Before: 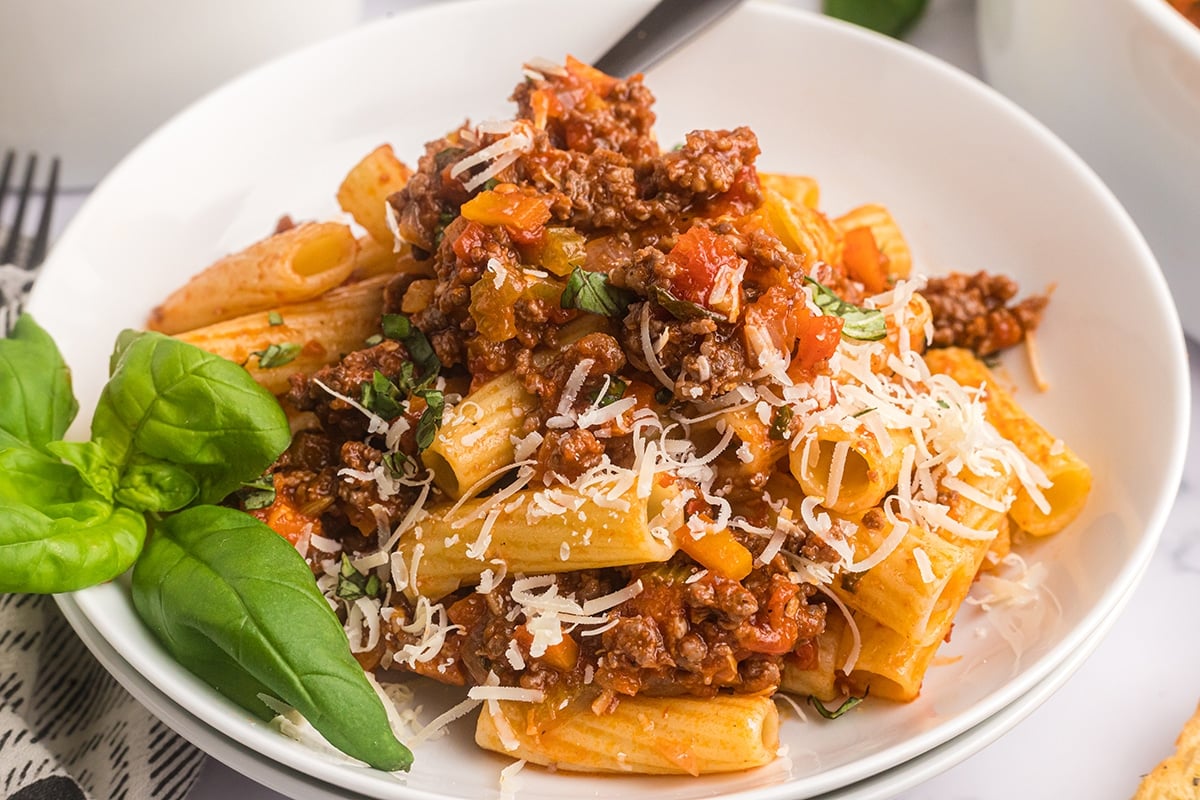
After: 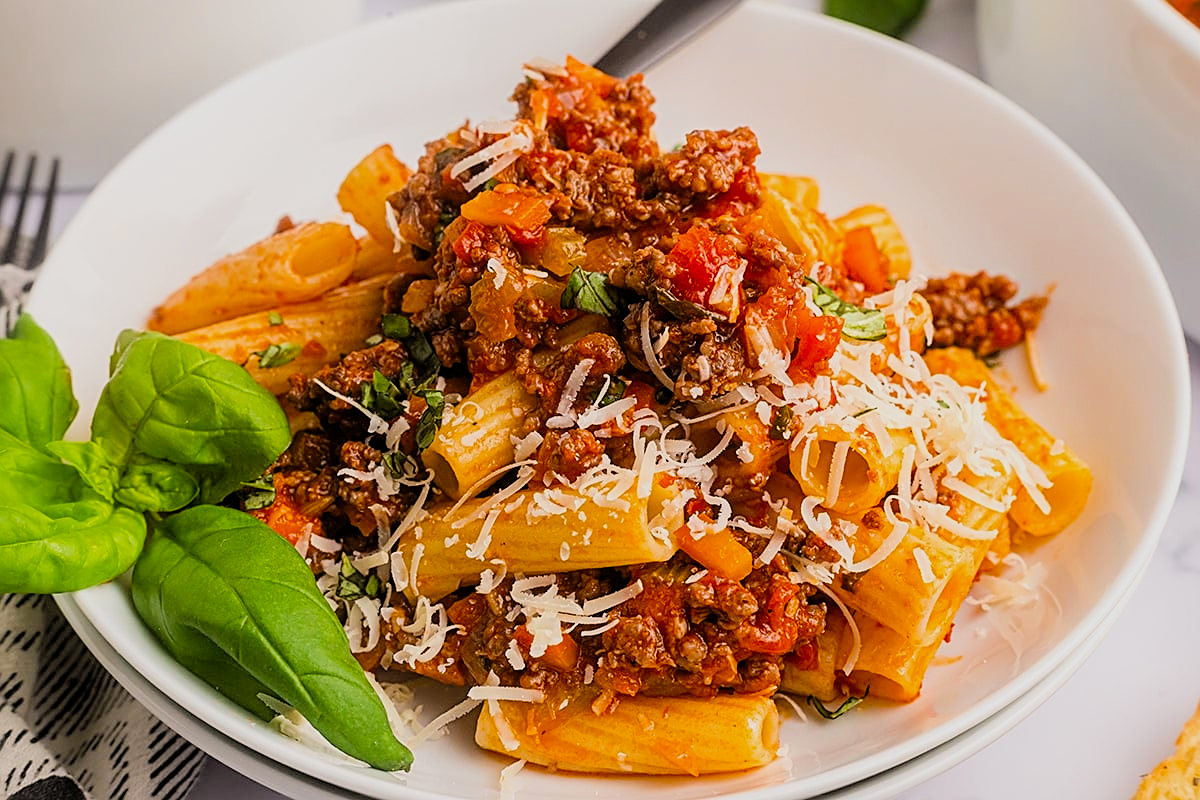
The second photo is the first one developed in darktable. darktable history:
filmic rgb: black relative exposure -7.72 EV, white relative exposure 4.36 EV, target black luminance 0%, hardness 3.76, latitude 50.65%, contrast 1.073, highlights saturation mix 9.94%, shadows ↔ highlights balance -0.23%, color science v4 (2020)
sharpen: on, module defaults
